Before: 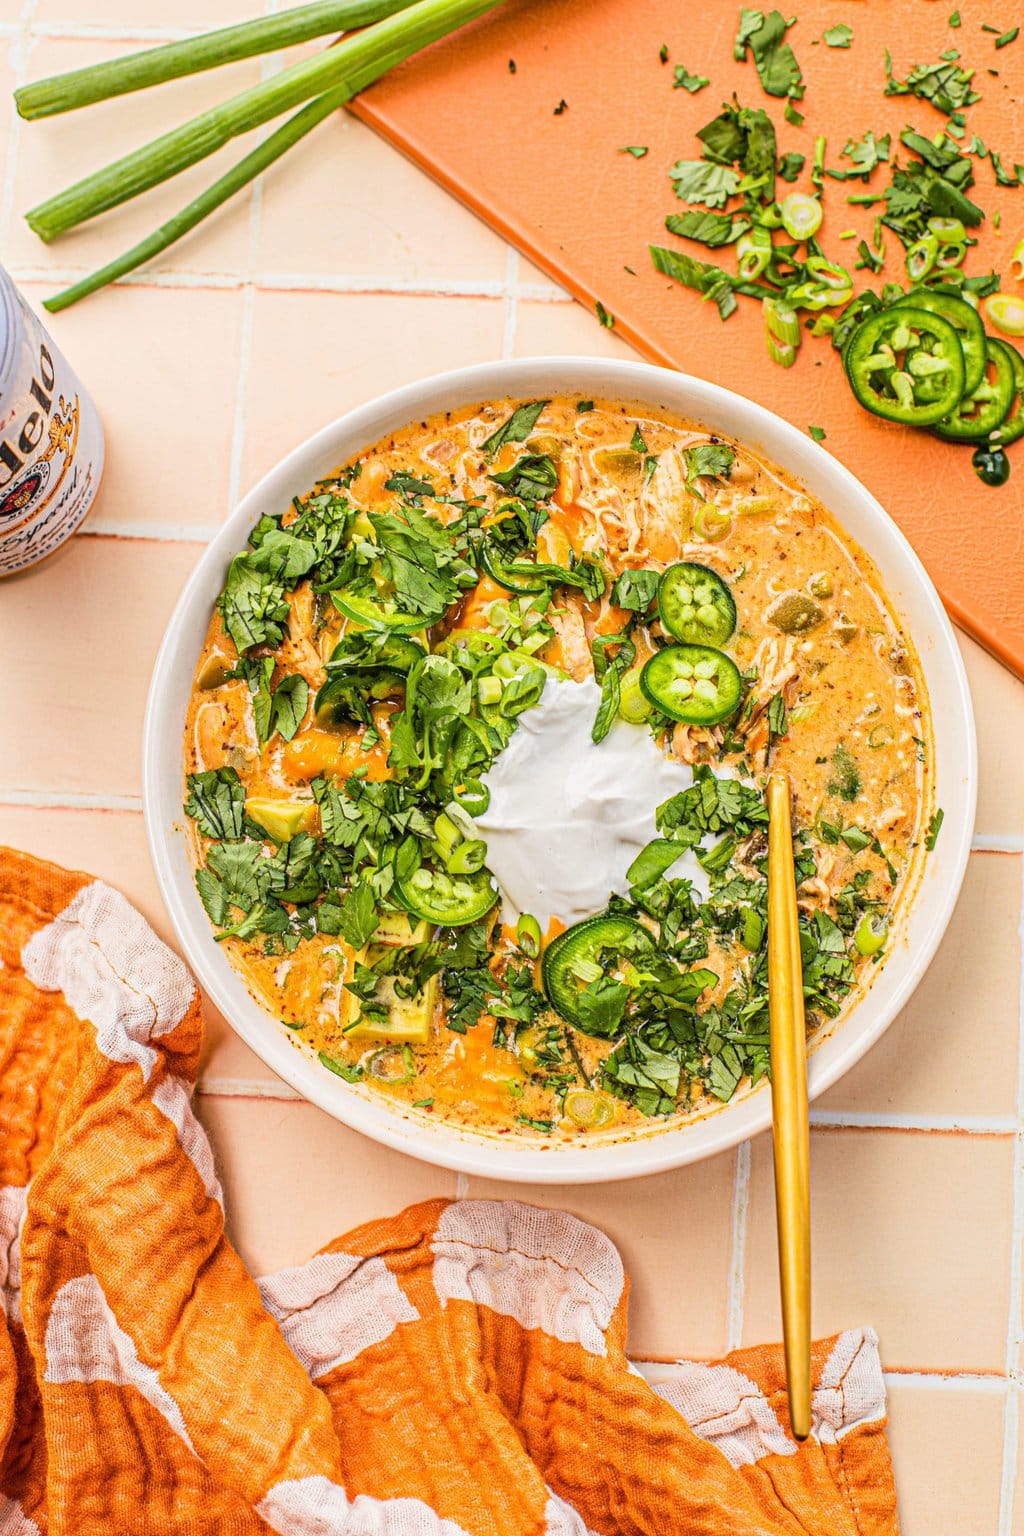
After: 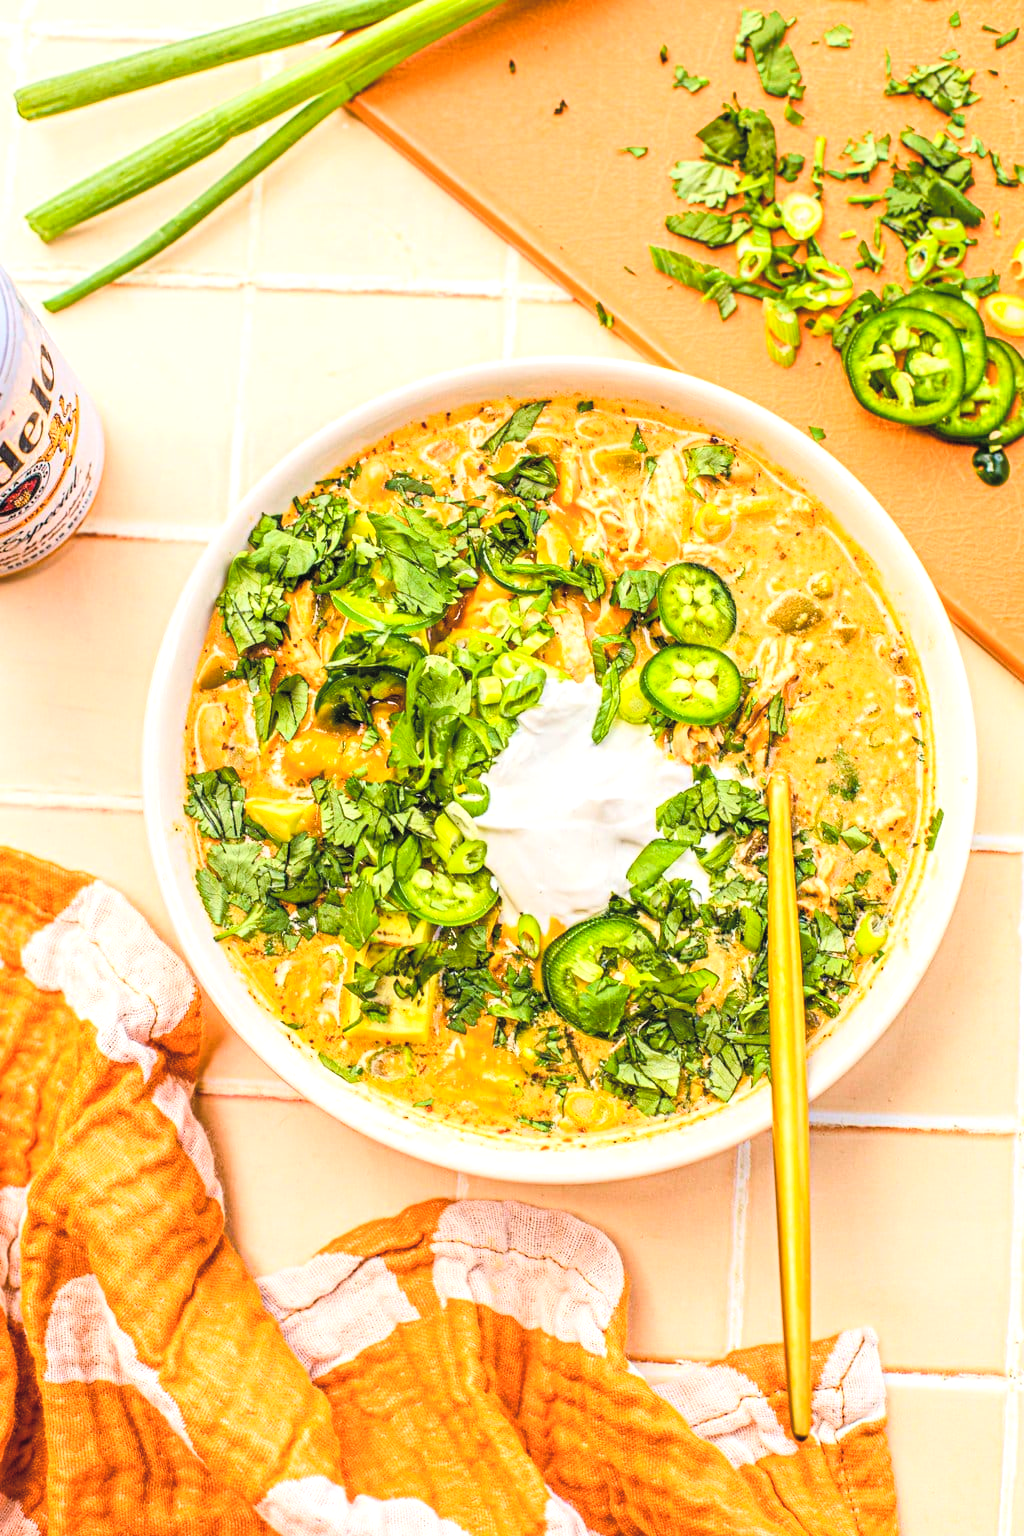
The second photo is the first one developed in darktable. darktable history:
color balance rgb: shadows lift › luminance -20%, power › hue 72.24°, highlights gain › luminance 15%, global offset › hue 171.6°, perceptual saturation grading › highlights -15%, perceptual saturation grading › shadows 25%, global vibrance 30%, contrast 10%
contrast brightness saturation: contrast 0.1, brightness 0.3, saturation 0.14
